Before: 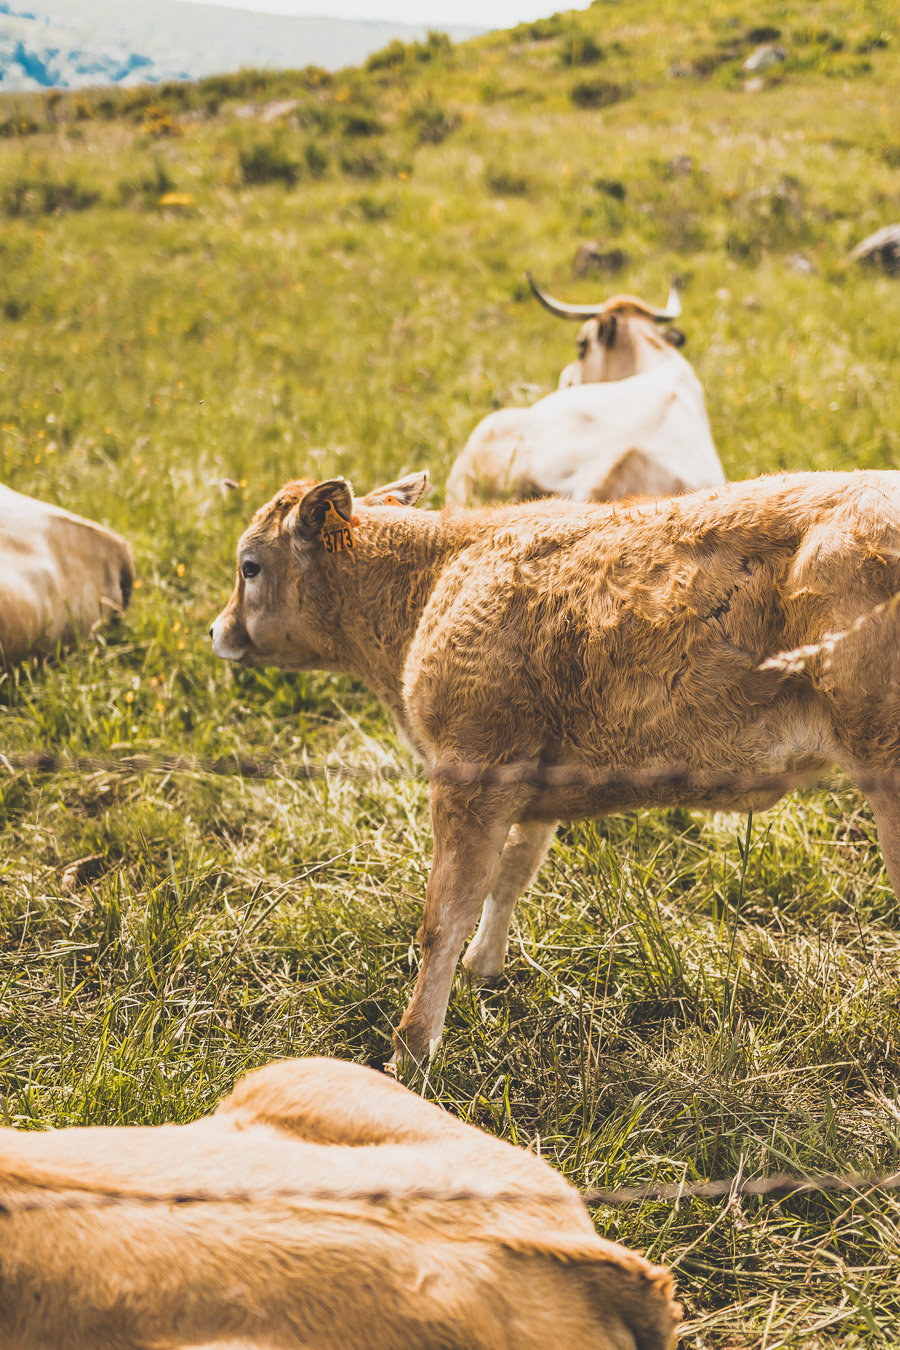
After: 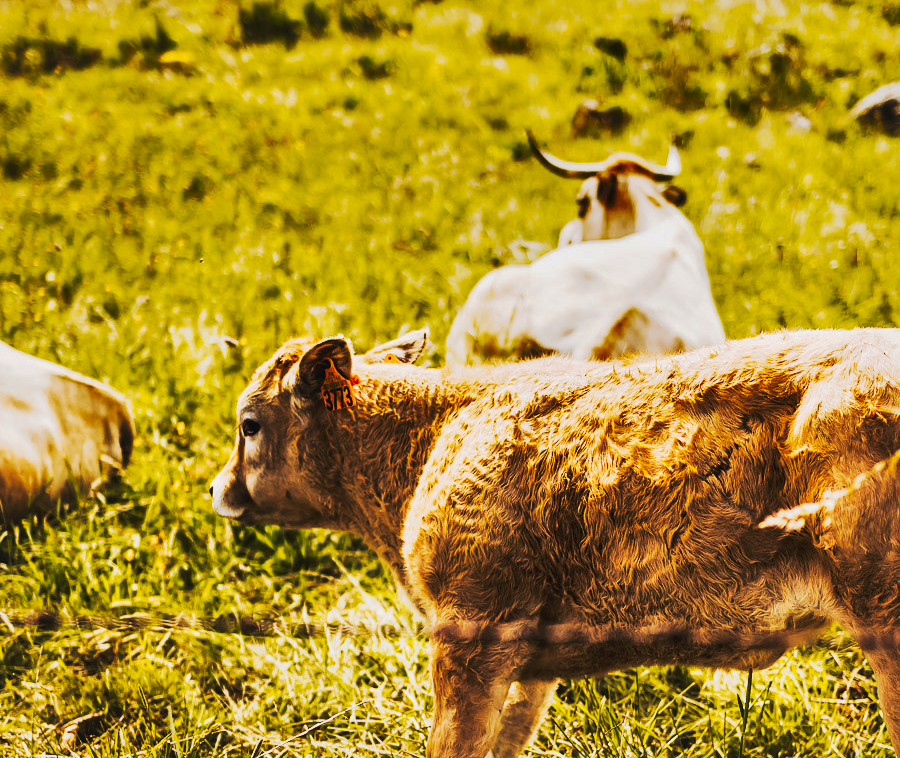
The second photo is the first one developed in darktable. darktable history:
shadows and highlights: shadows 76.53, highlights -60.7, soften with gaussian
crop and rotate: top 10.538%, bottom 33.286%
velvia: on, module defaults
local contrast: mode bilateral grid, contrast 20, coarseness 51, detail 140%, midtone range 0.2
tone curve: curves: ch0 [(0, 0) (0.003, 0.002) (0.011, 0.002) (0.025, 0.002) (0.044, 0.007) (0.069, 0.014) (0.1, 0.026) (0.136, 0.04) (0.177, 0.061) (0.224, 0.1) (0.277, 0.151) (0.335, 0.198) (0.399, 0.272) (0.468, 0.387) (0.543, 0.553) (0.623, 0.716) (0.709, 0.8) (0.801, 0.855) (0.898, 0.897) (1, 1)], preserve colors none
